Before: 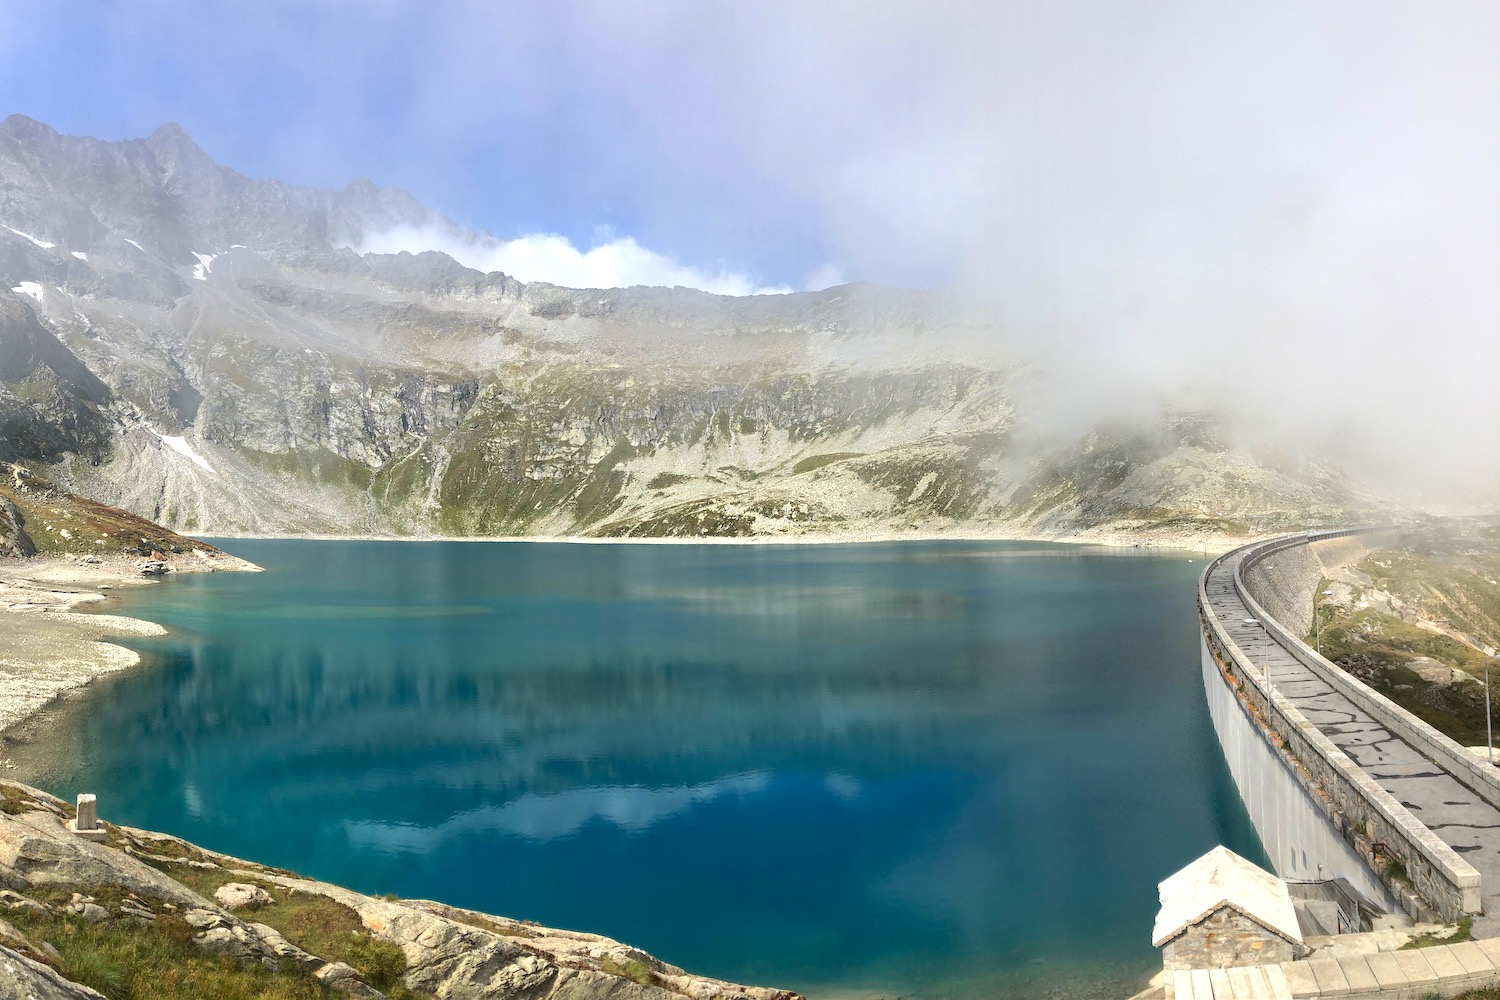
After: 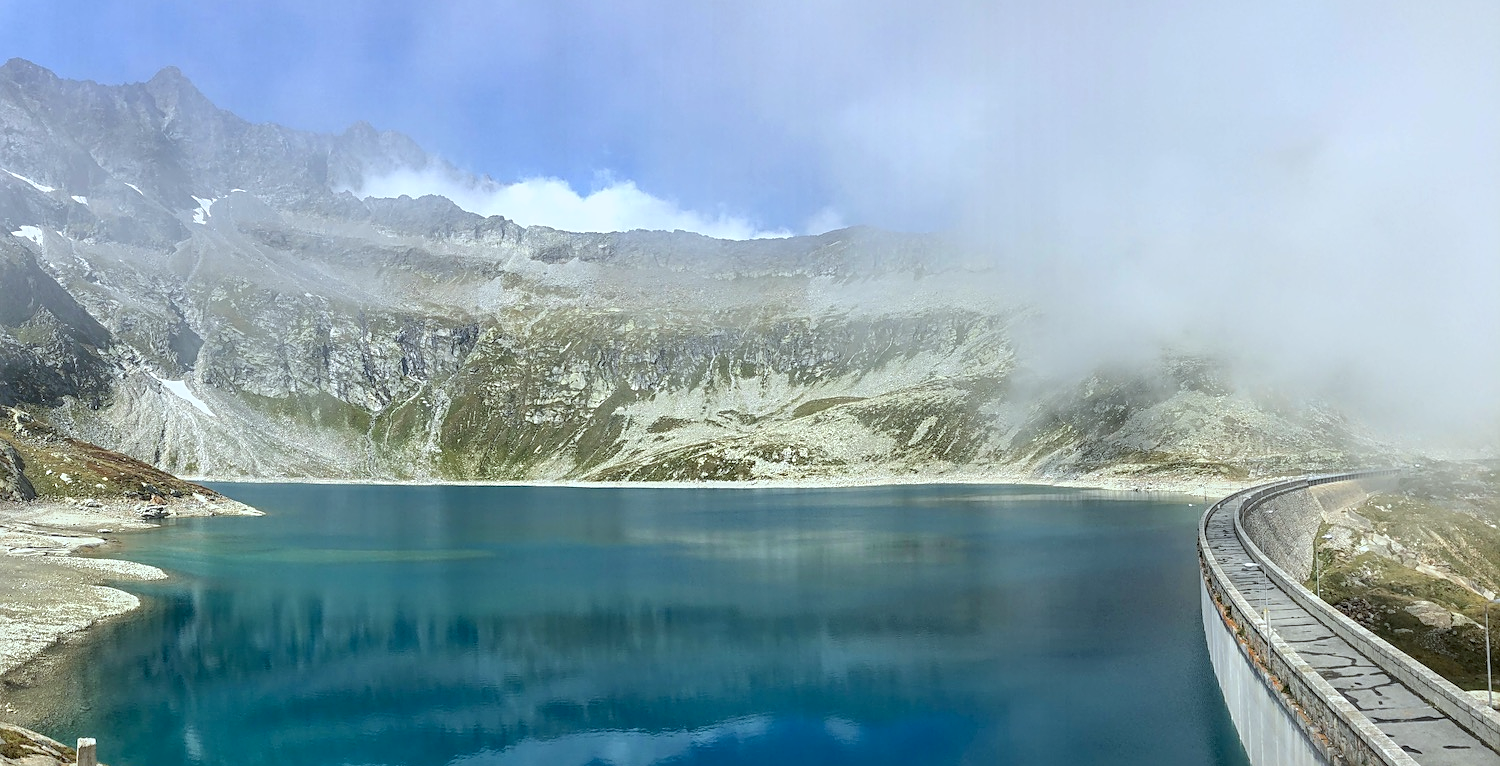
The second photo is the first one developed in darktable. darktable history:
color balance rgb: contrast -10%
sharpen: on, module defaults
white balance: red 0.925, blue 1.046
crop: top 5.667%, bottom 17.637%
local contrast: detail 130%
